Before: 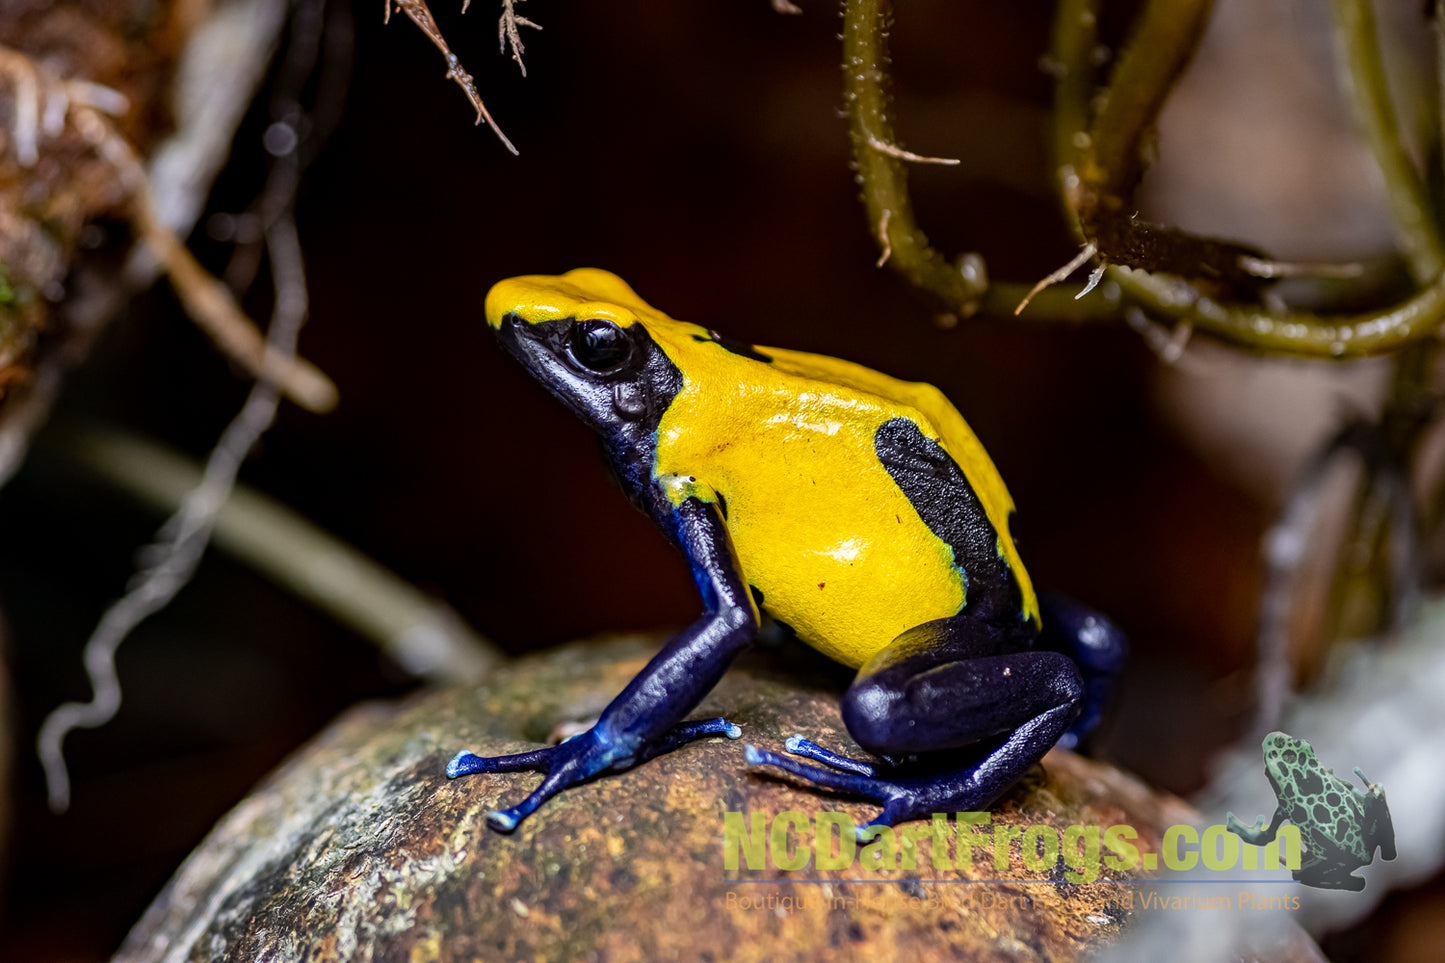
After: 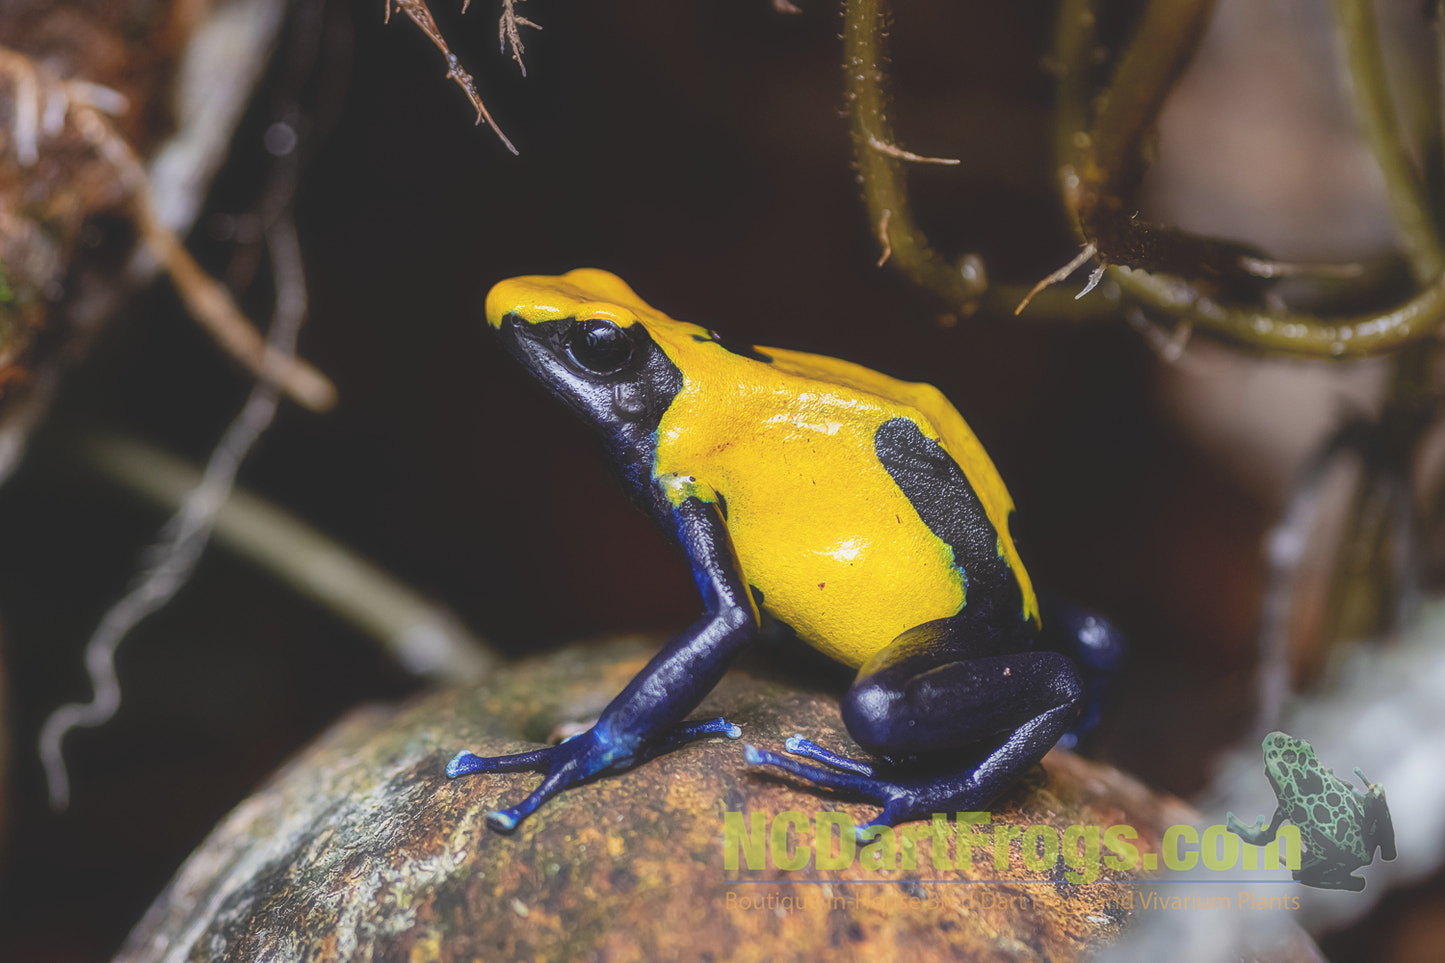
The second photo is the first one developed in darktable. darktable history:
haze removal: strength -0.055, compatibility mode true, adaptive false
exposure: black level correction -0.022, exposure -0.036 EV, compensate exposure bias true, compensate highlight preservation false
contrast equalizer: y [[0.5, 0.5, 0.501, 0.63, 0.504, 0.5], [0.5 ×6], [0.5 ×6], [0 ×6], [0 ×6]], mix -0.984
